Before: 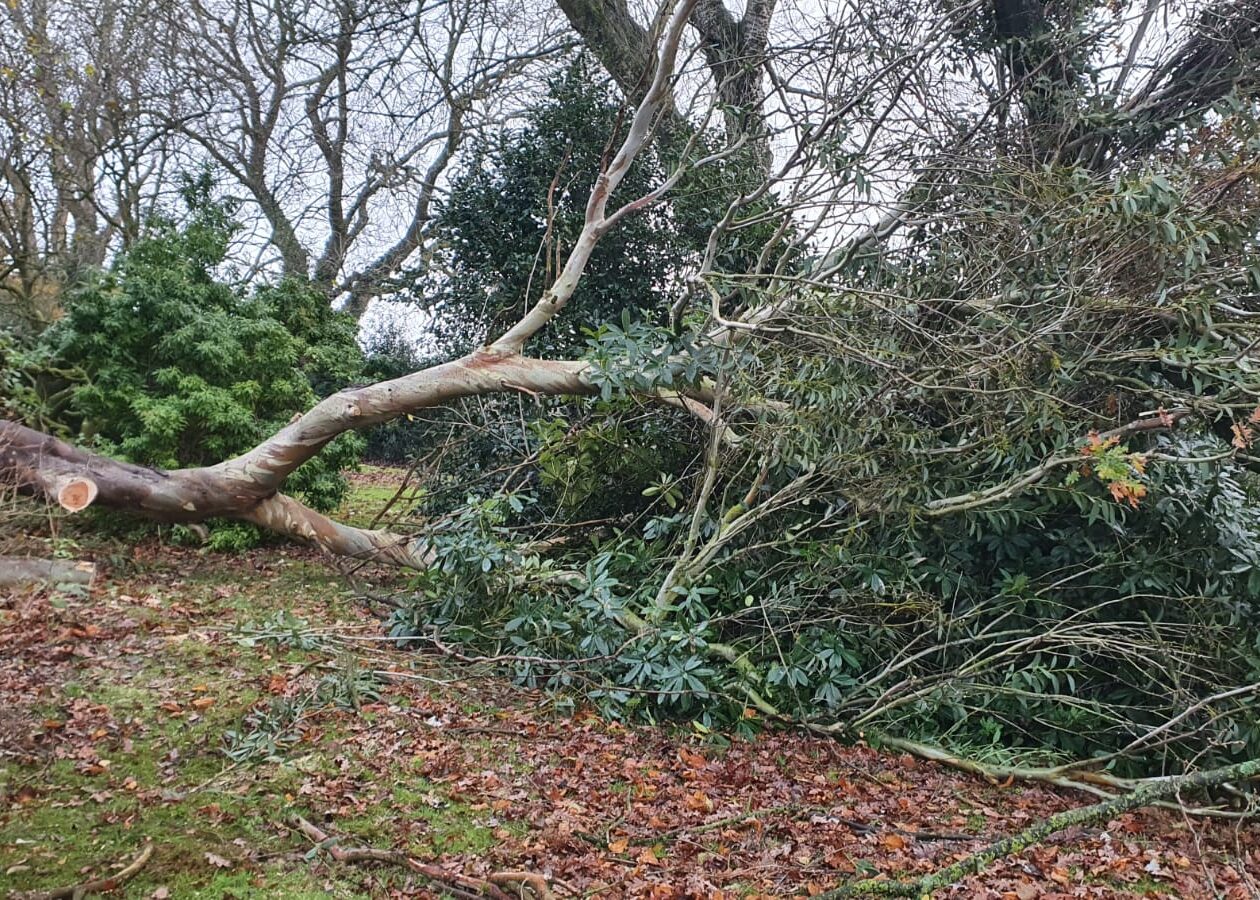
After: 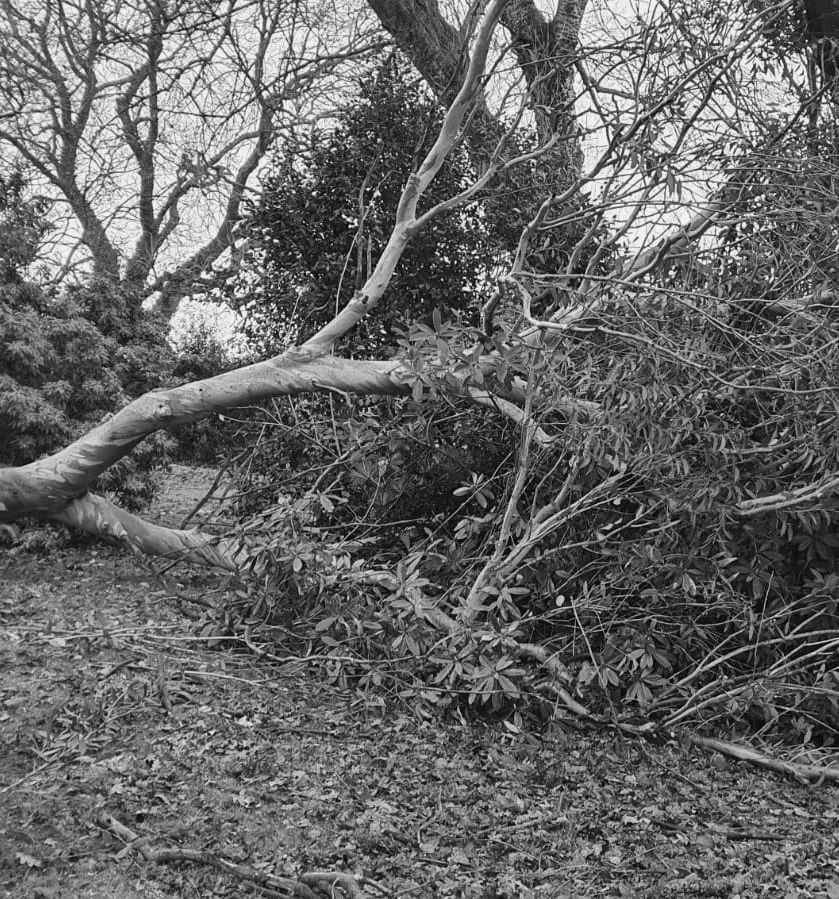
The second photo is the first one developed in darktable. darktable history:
monochrome: a 14.95, b -89.96
crop and rotate: left 15.055%, right 18.278%
